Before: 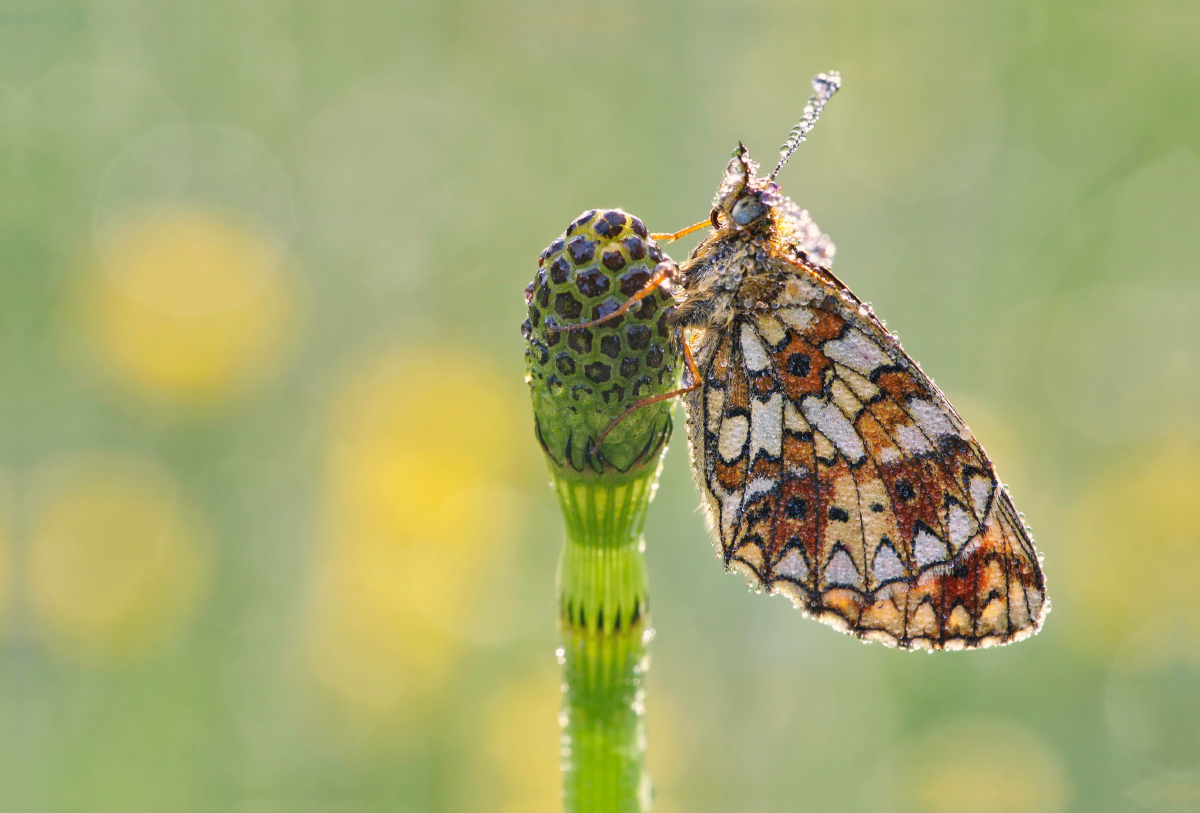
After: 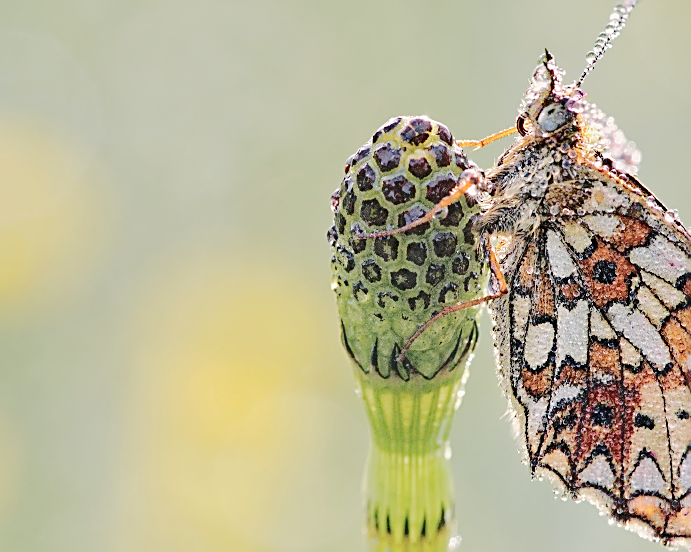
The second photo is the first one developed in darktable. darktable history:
crop: left 16.245%, top 11.463%, right 26.152%, bottom 20.588%
base curve: curves: ch0 [(0, 0) (0.158, 0.273) (0.879, 0.895) (1, 1)], preserve colors none
sharpen: amount 1.011
tone curve: curves: ch0 [(0, 0) (0.058, 0.022) (0.265, 0.208) (0.41, 0.417) (0.485, 0.524) (0.638, 0.673) (0.845, 0.828) (0.994, 0.964)]; ch1 [(0, 0) (0.136, 0.146) (0.317, 0.34) (0.382, 0.408) (0.469, 0.482) (0.498, 0.497) (0.557, 0.573) (0.644, 0.643) (0.725, 0.765) (1, 1)]; ch2 [(0, 0) (0.352, 0.403) (0.45, 0.469) (0.502, 0.504) (0.54, 0.524) (0.592, 0.566) (0.638, 0.599) (1, 1)], color space Lab, independent channels, preserve colors none
